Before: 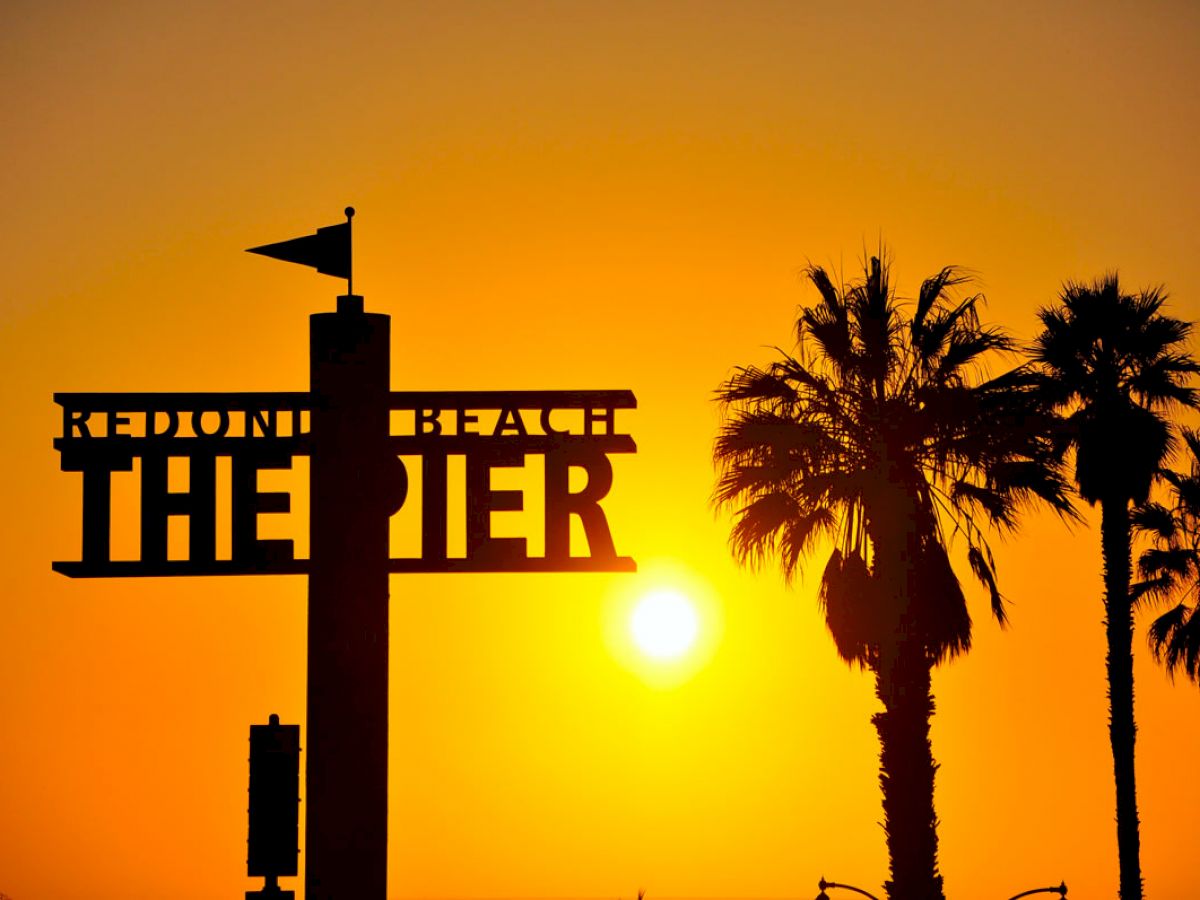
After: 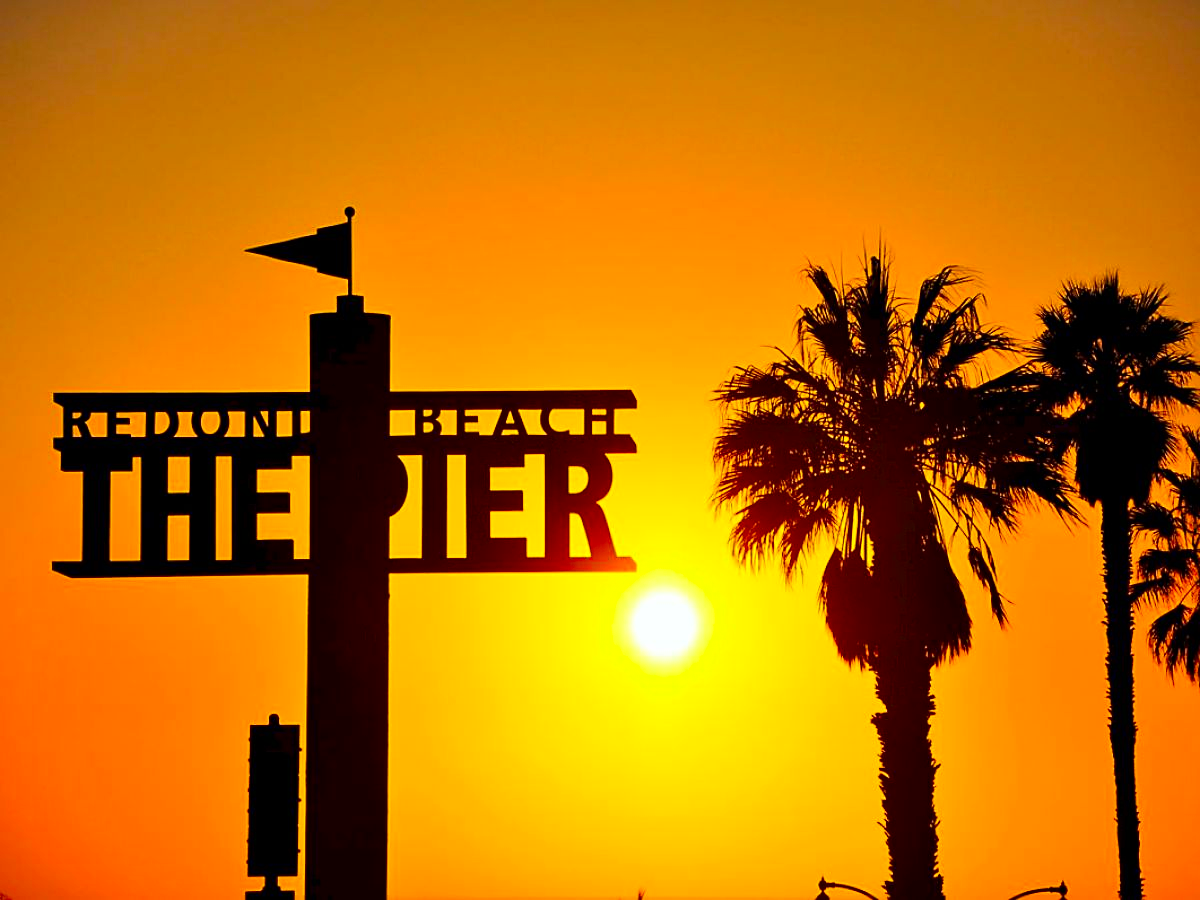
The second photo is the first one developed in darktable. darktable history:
sharpen: on, module defaults
contrast brightness saturation: contrast 0.158, saturation 0.328
